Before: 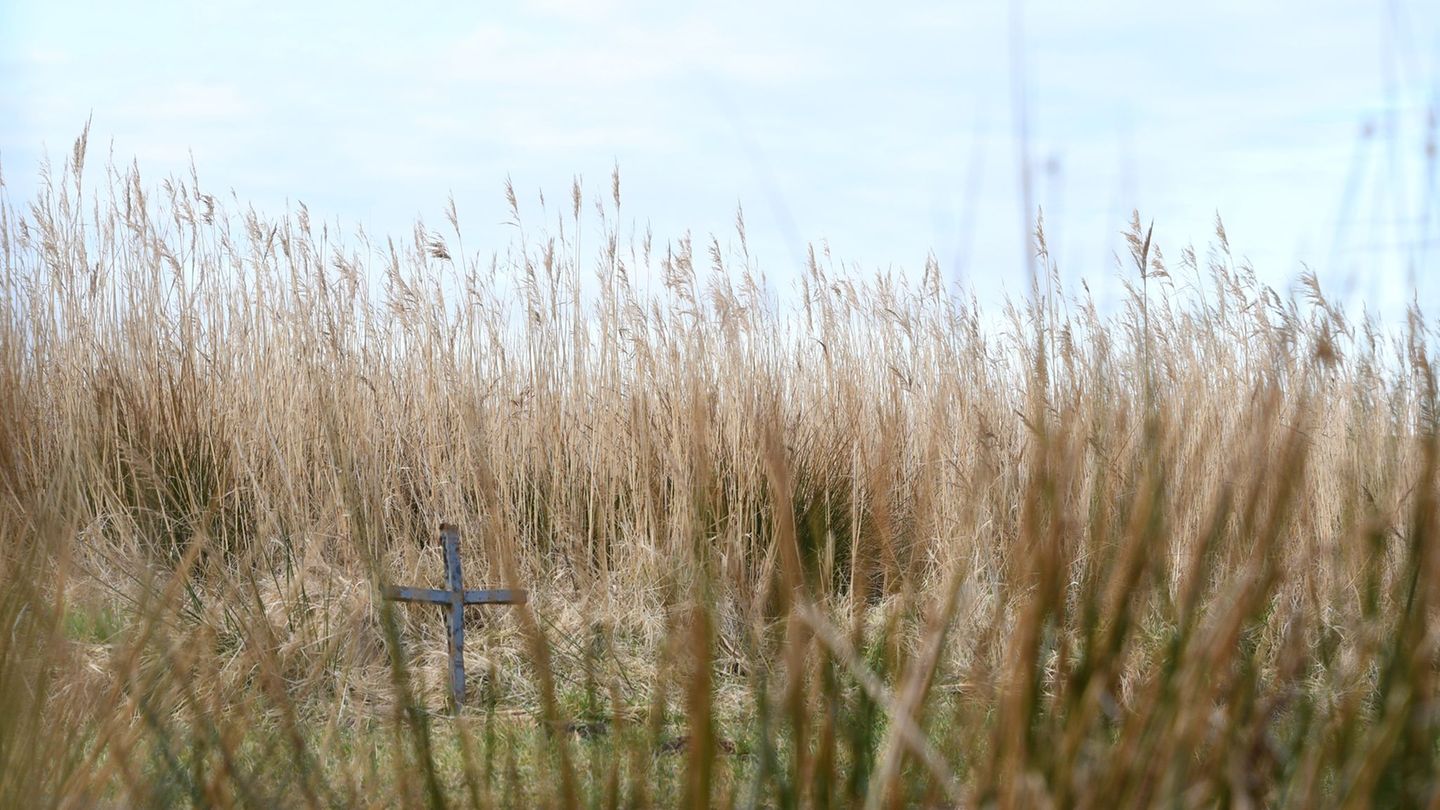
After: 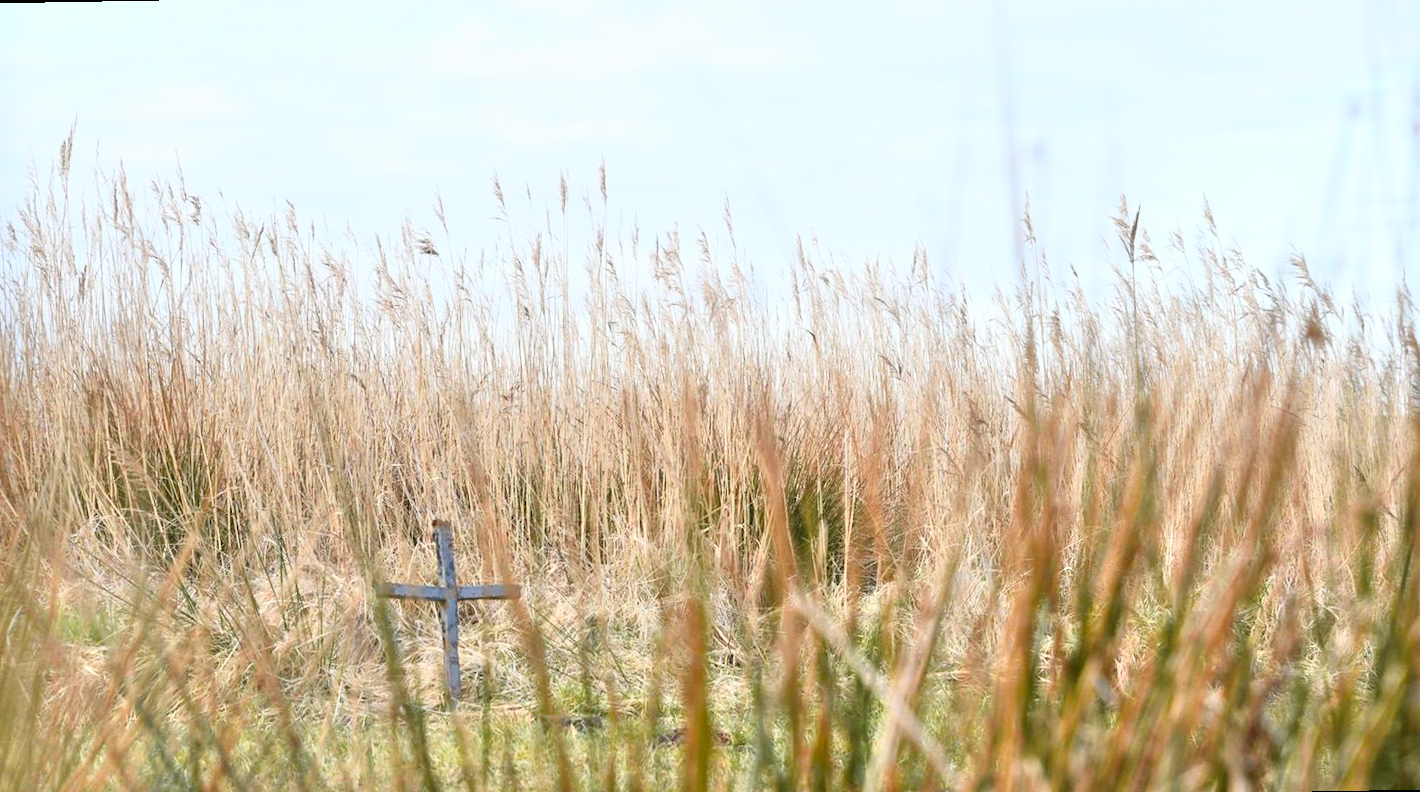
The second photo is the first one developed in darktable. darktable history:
tone curve: curves: ch0 [(0, 0.003) (0.117, 0.101) (0.257, 0.246) (0.408, 0.432) (0.632, 0.716) (0.795, 0.884) (1, 1)]; ch1 [(0, 0) (0.227, 0.197) (0.405, 0.421) (0.501, 0.501) (0.522, 0.526) (0.546, 0.564) (0.589, 0.602) (0.696, 0.761) (0.976, 0.992)]; ch2 [(0, 0) (0.208, 0.176) (0.377, 0.38) (0.5, 0.5) (0.537, 0.534) (0.571, 0.577) (0.627, 0.64) (0.698, 0.76) (1, 1)], color space Lab, independent channels, preserve colors none
rotate and perspective: rotation -1°, crop left 0.011, crop right 0.989, crop top 0.025, crop bottom 0.975
tone equalizer: -7 EV 0.15 EV, -6 EV 0.6 EV, -5 EV 1.15 EV, -4 EV 1.33 EV, -3 EV 1.15 EV, -2 EV 0.6 EV, -1 EV 0.15 EV, mask exposure compensation -0.5 EV
